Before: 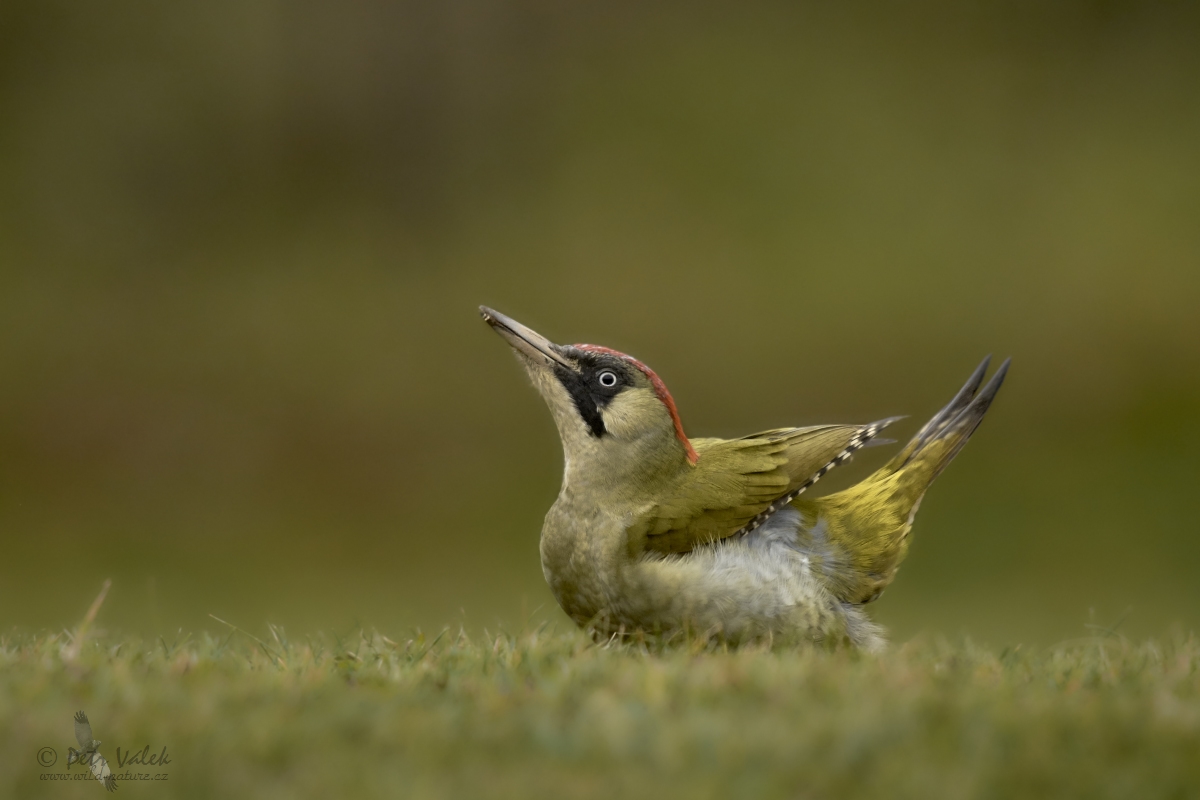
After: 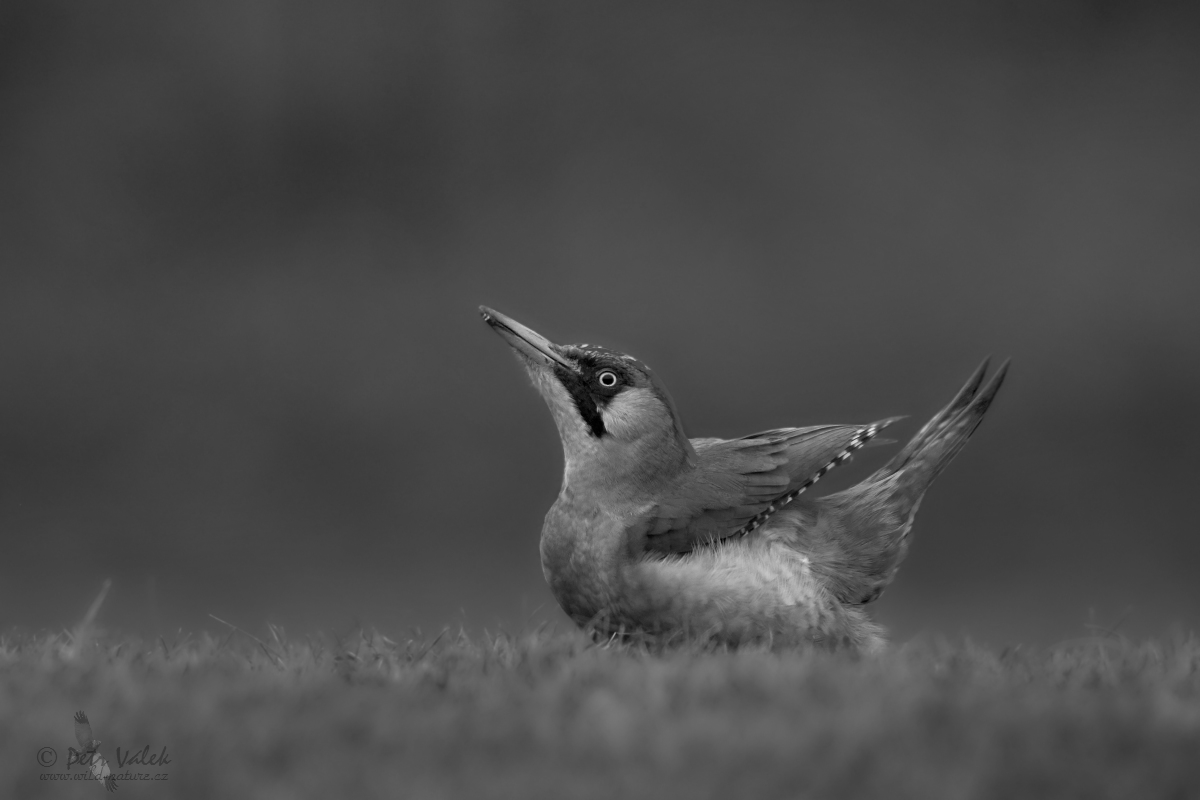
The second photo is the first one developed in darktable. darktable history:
color balance rgb: hue shift 180°, global vibrance 50%, contrast 0.32%
monochrome: a 0, b 0, size 0.5, highlights 0.57
contrast brightness saturation: contrast 0.04, saturation 0.16
